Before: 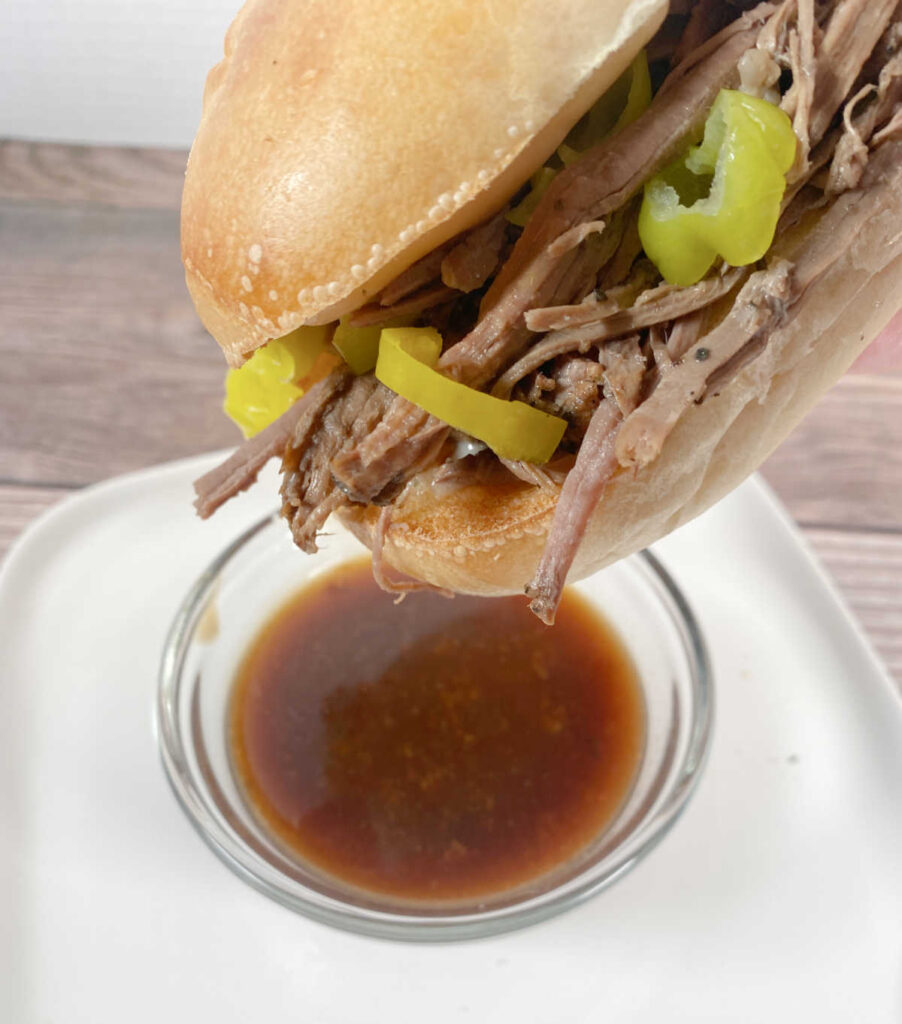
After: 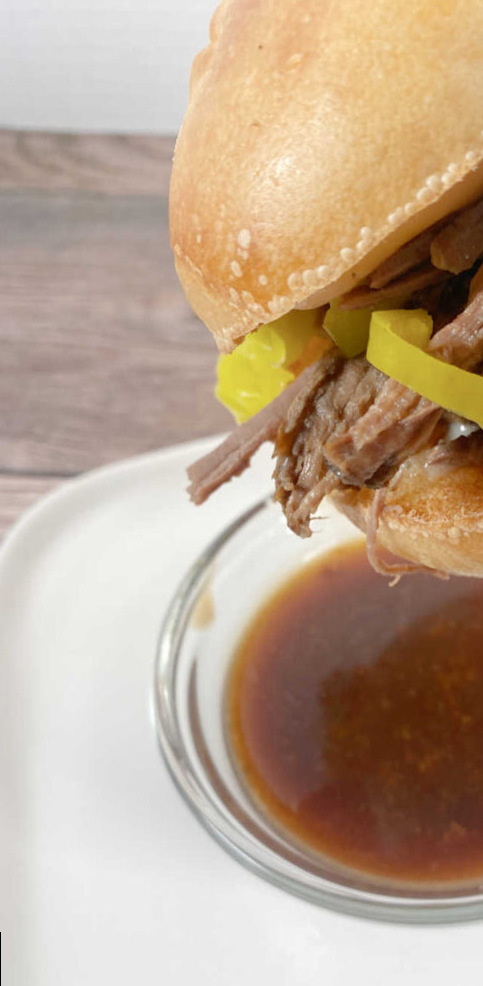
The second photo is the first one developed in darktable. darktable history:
rotate and perspective: rotation -1°, crop left 0.011, crop right 0.989, crop top 0.025, crop bottom 0.975
crop: left 0.587%, right 45.588%, bottom 0.086%
